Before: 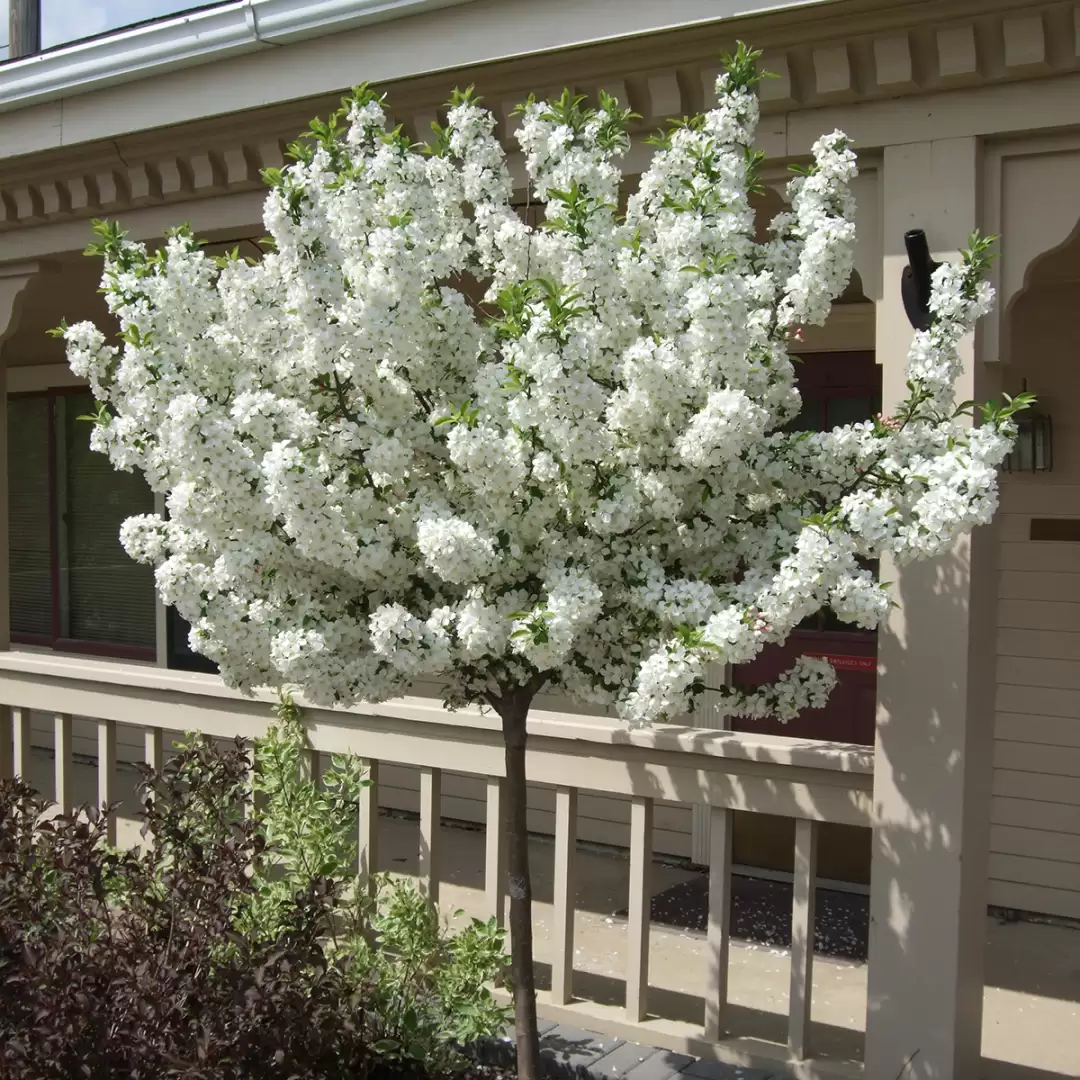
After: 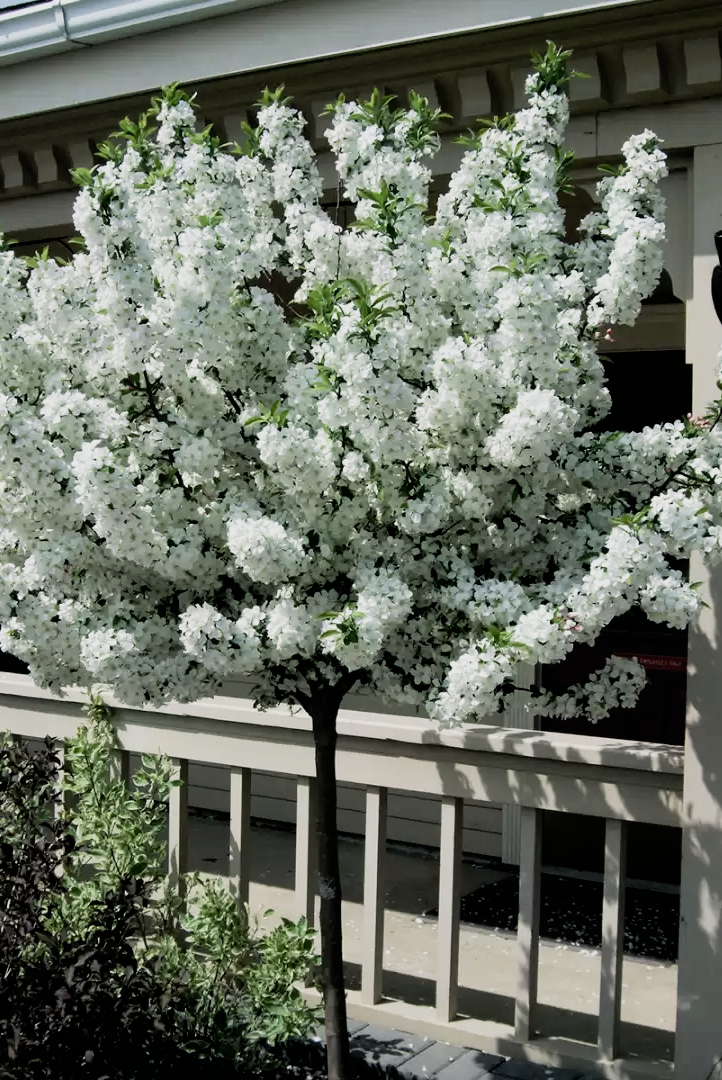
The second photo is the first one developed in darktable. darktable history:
filmic rgb: black relative exposure -5.01 EV, white relative exposure 3.95 EV, hardness 2.88, contrast 1.385, highlights saturation mix -29.17%
tone curve: curves: ch0 [(0, 0) (0.15, 0.17) (0.452, 0.437) (0.611, 0.588) (0.751, 0.749) (1, 1)]; ch1 [(0, 0) (0.325, 0.327) (0.412, 0.45) (0.453, 0.484) (0.5, 0.499) (0.541, 0.55) (0.617, 0.612) (0.695, 0.697) (1, 1)]; ch2 [(0, 0) (0.386, 0.397) (0.452, 0.459) (0.505, 0.498) (0.524, 0.547) (0.574, 0.566) (0.633, 0.641) (1, 1)], preserve colors none
color balance rgb: shadows lift › hue 87.76°, power › luminance -7.938%, power › chroma 1.105%, power › hue 217.03°, perceptual saturation grading › global saturation 0.943%, perceptual saturation grading › highlights -18.824%, perceptual saturation grading › mid-tones 7.152%, perceptual saturation grading › shadows 27.53%, global vibrance 0.674%
crop and rotate: left 17.621%, right 15.444%
